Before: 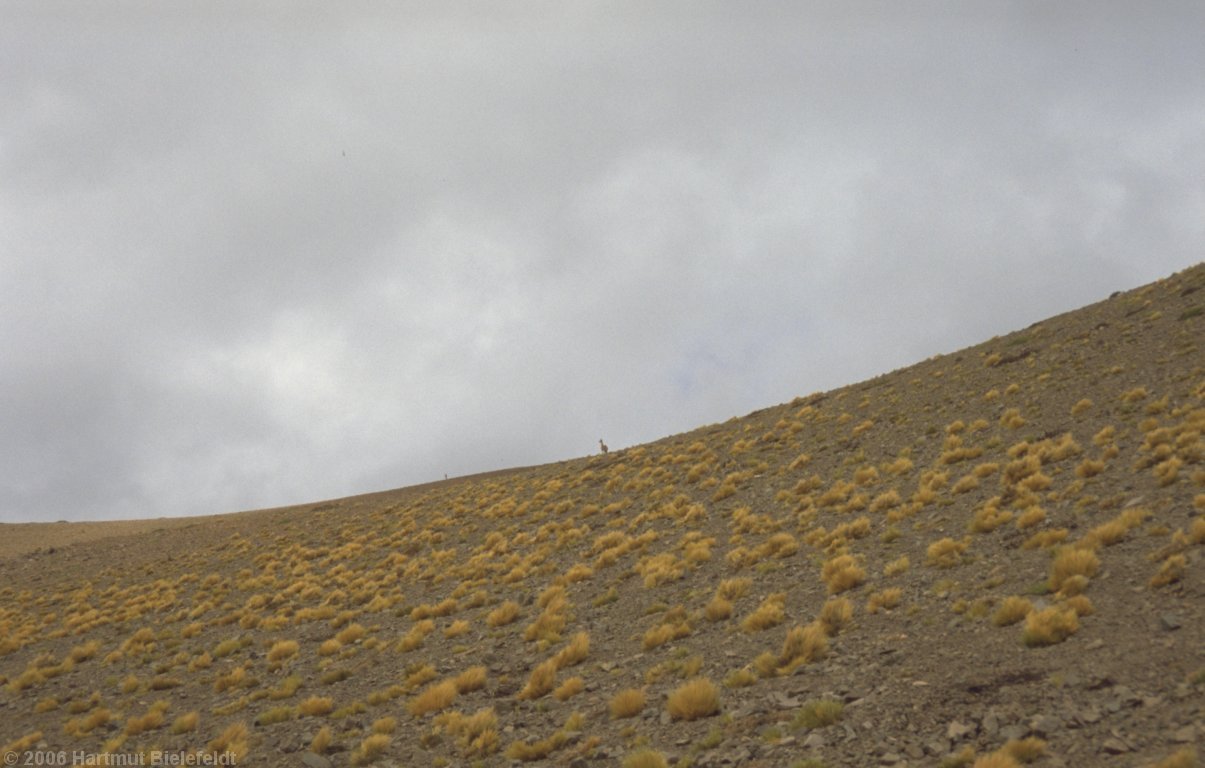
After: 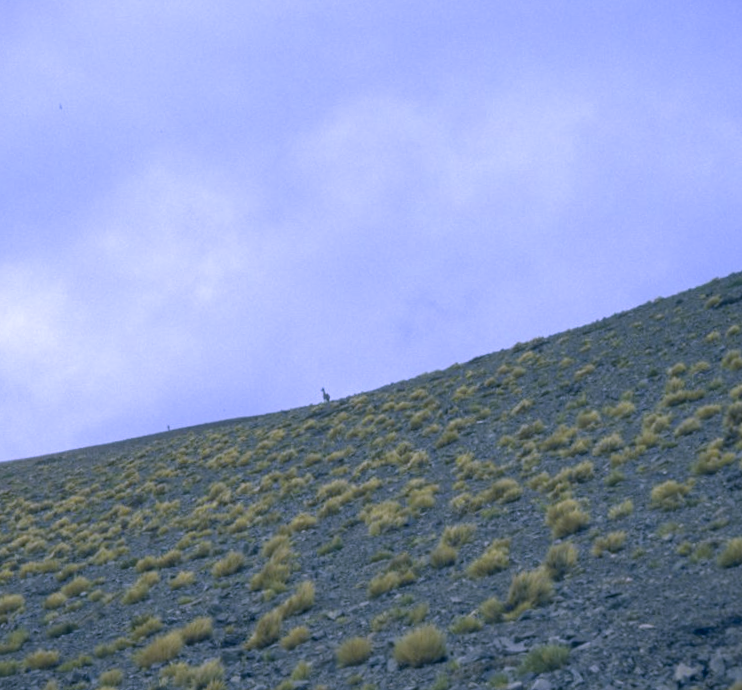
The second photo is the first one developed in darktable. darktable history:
color correction: highlights a* 10.32, highlights b* 14.66, shadows a* -9.59, shadows b* -15.02
rotate and perspective: rotation -1°, crop left 0.011, crop right 0.989, crop top 0.025, crop bottom 0.975
white balance: red 0.766, blue 1.537
crop and rotate: left 22.918%, top 5.629%, right 14.711%, bottom 2.247%
vignetting: fall-off start 116.67%, fall-off radius 59.26%, brightness -0.31, saturation -0.056
local contrast: detail 130%
